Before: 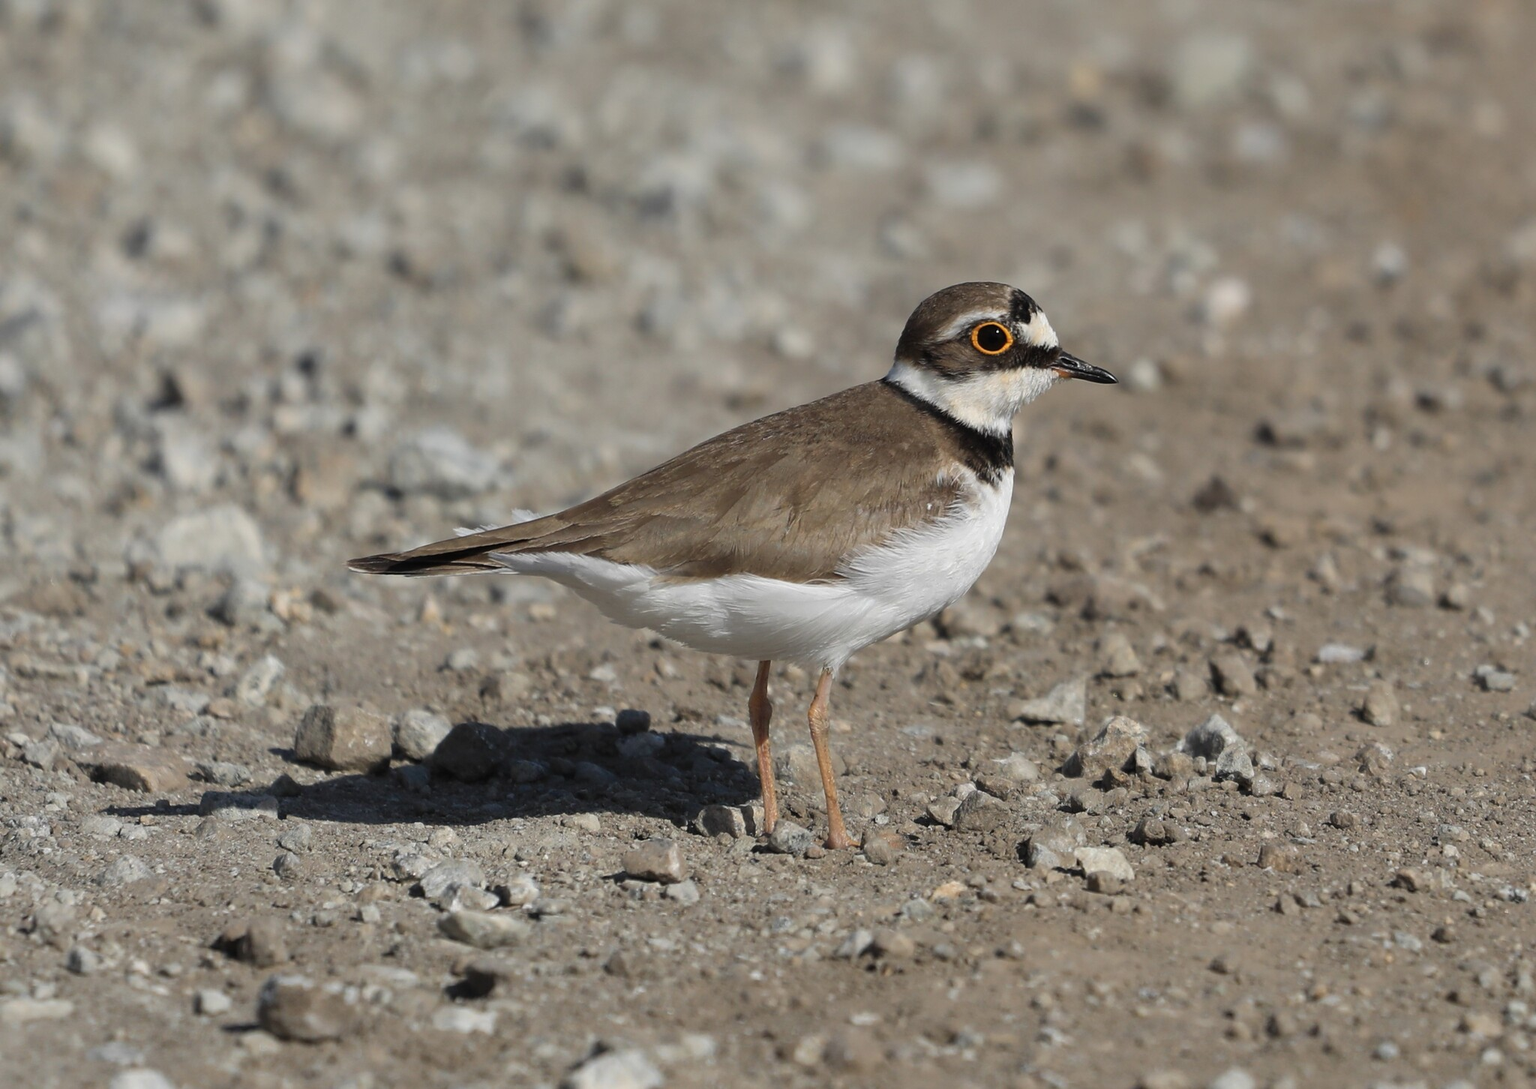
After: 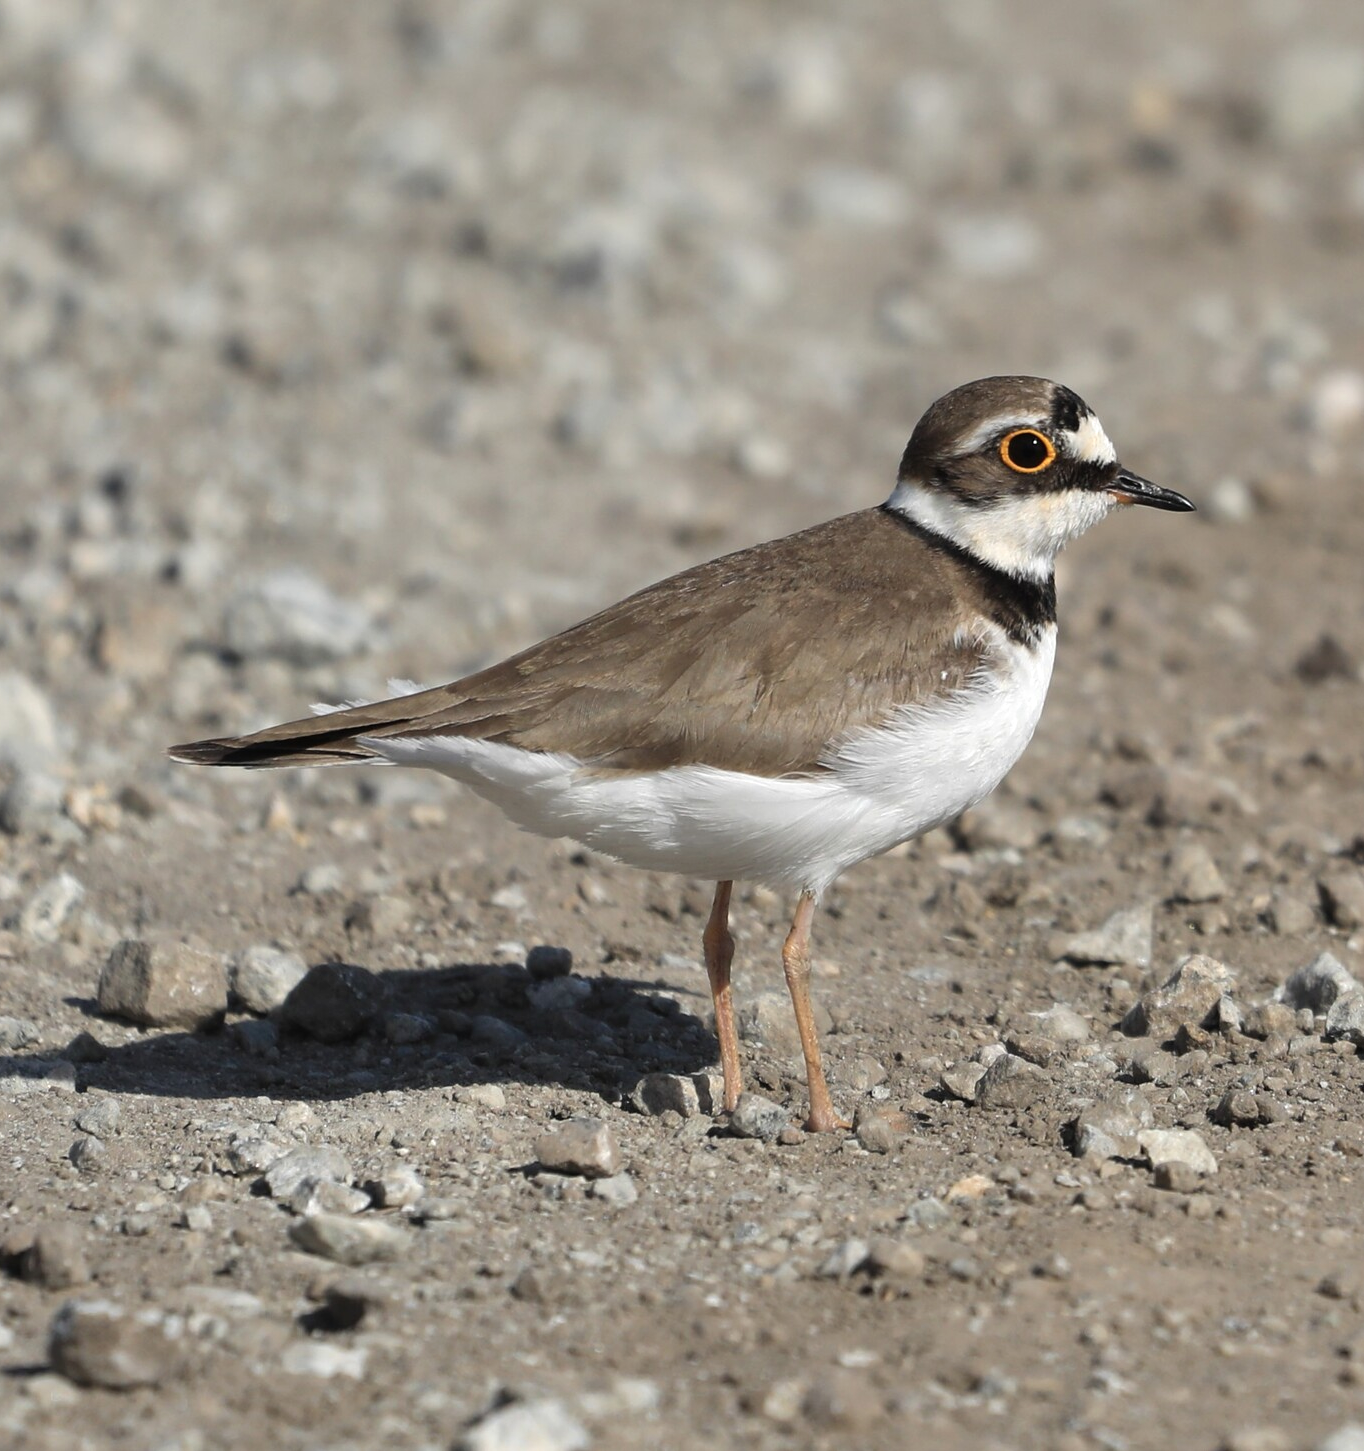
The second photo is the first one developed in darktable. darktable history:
crop and rotate: left 14.409%, right 18.971%
shadows and highlights: radius 110.31, shadows 51.57, white point adjustment 9.1, highlights -4.51, soften with gaussian
